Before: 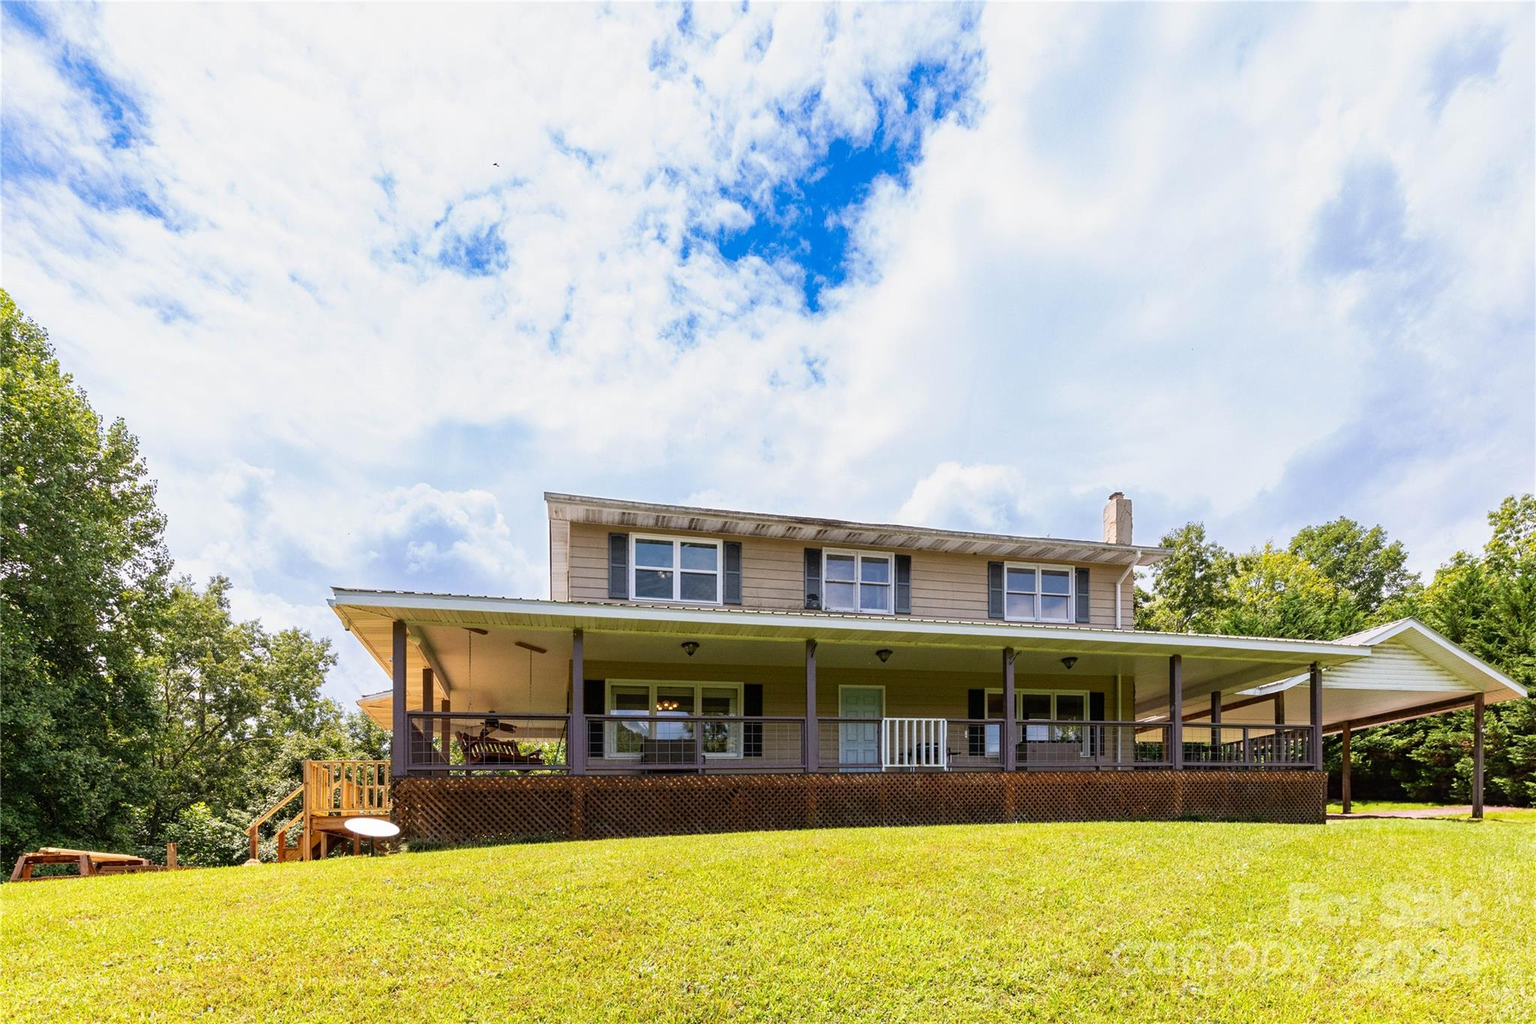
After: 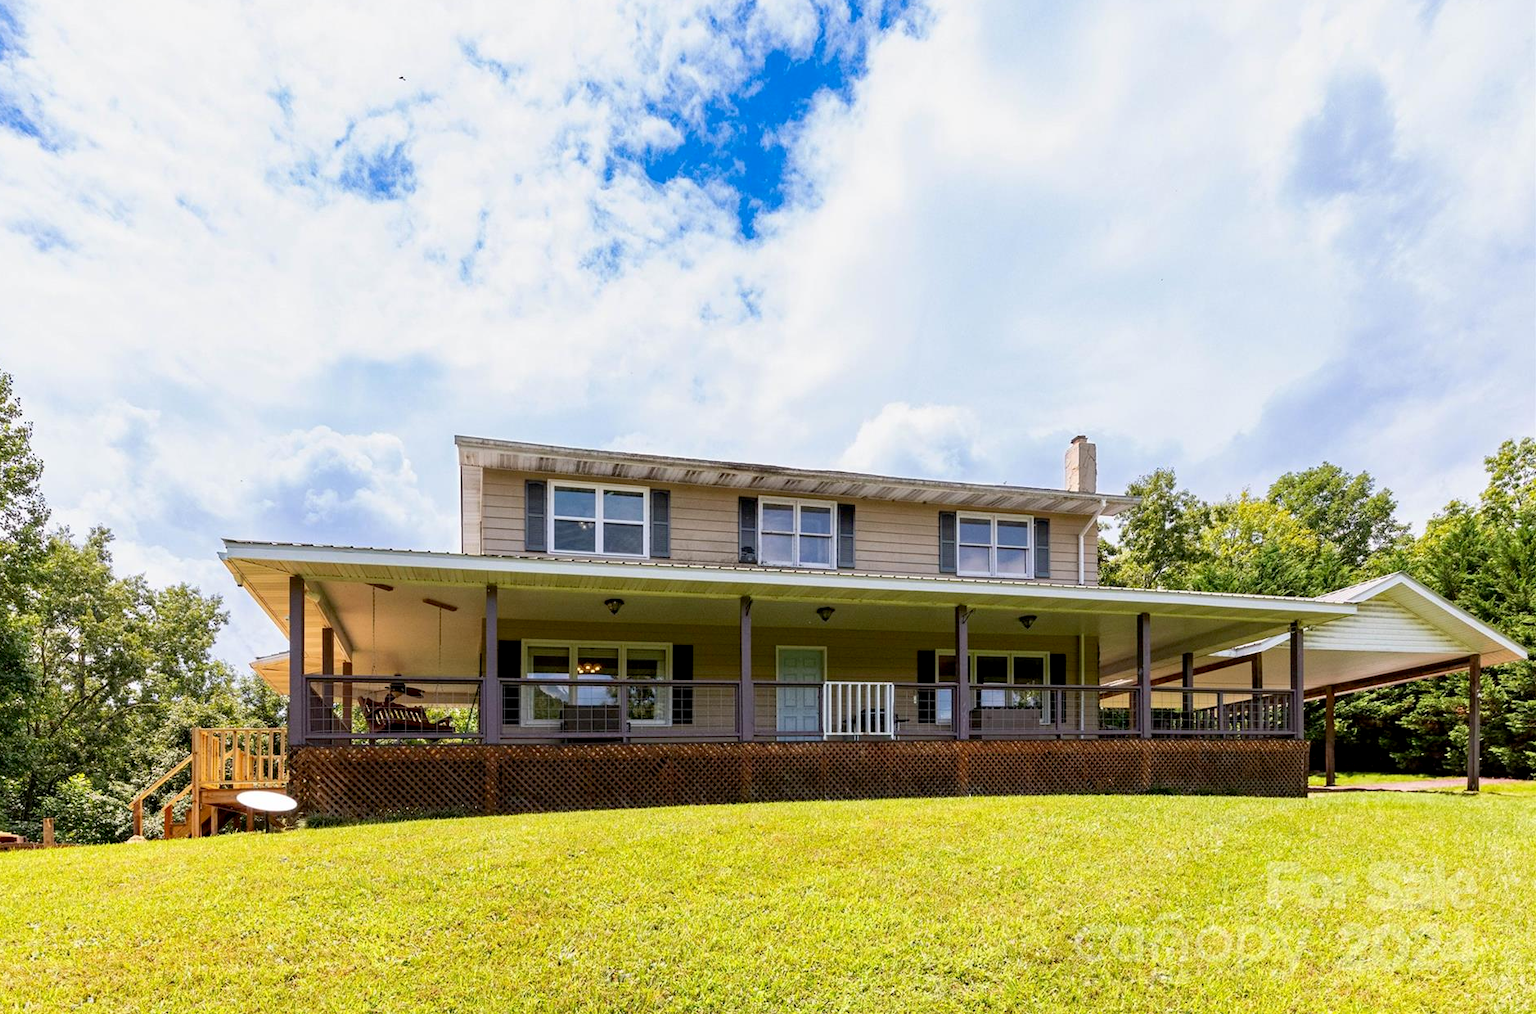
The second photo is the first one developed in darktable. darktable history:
exposure: black level correction 0.005, exposure 0.015 EV, compensate exposure bias true, compensate highlight preservation false
crop and rotate: left 8.346%, top 9.126%
